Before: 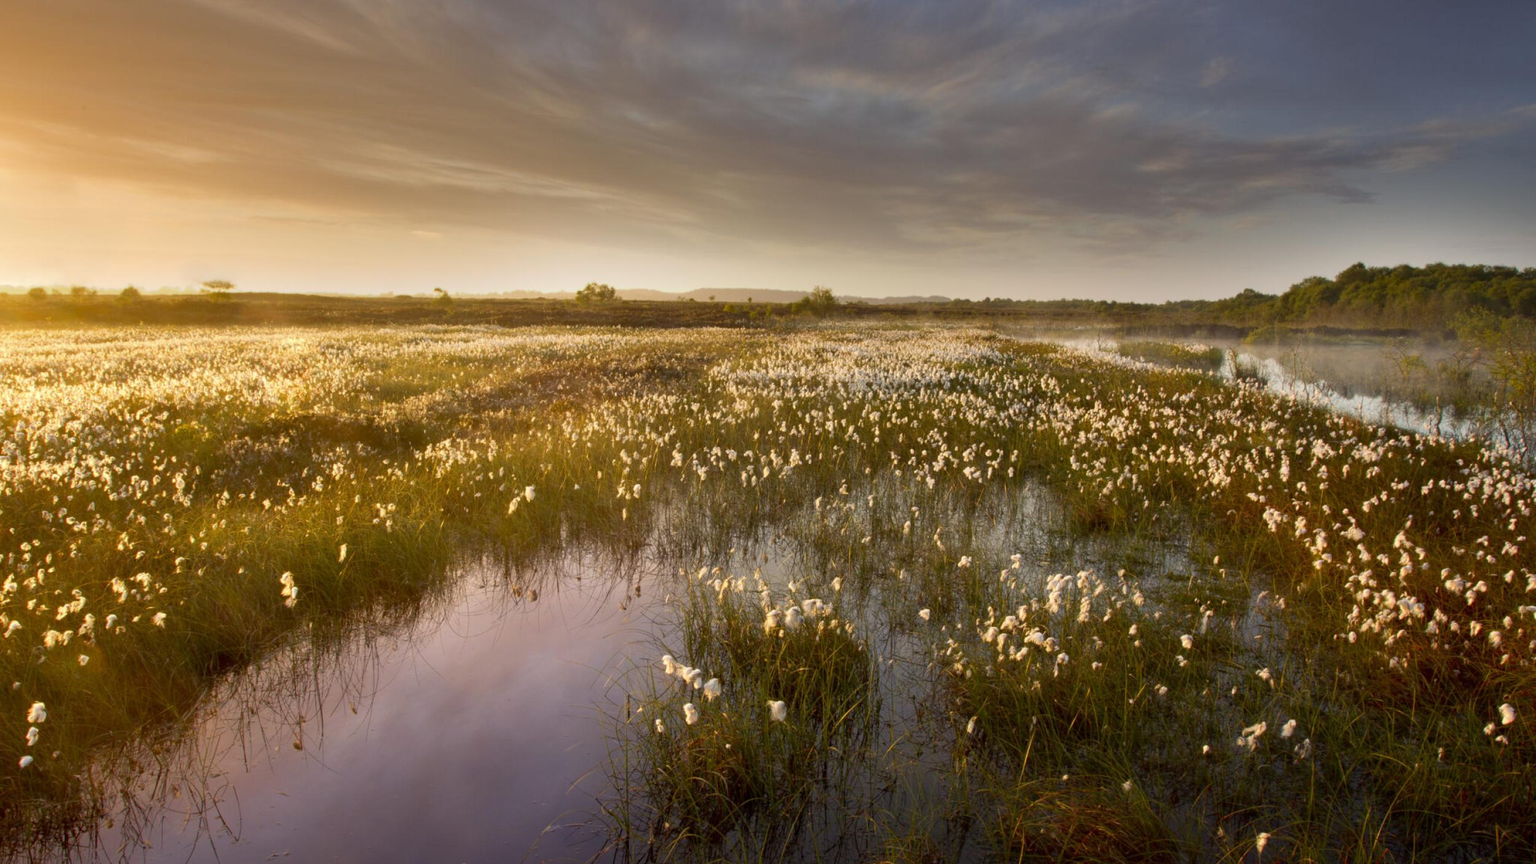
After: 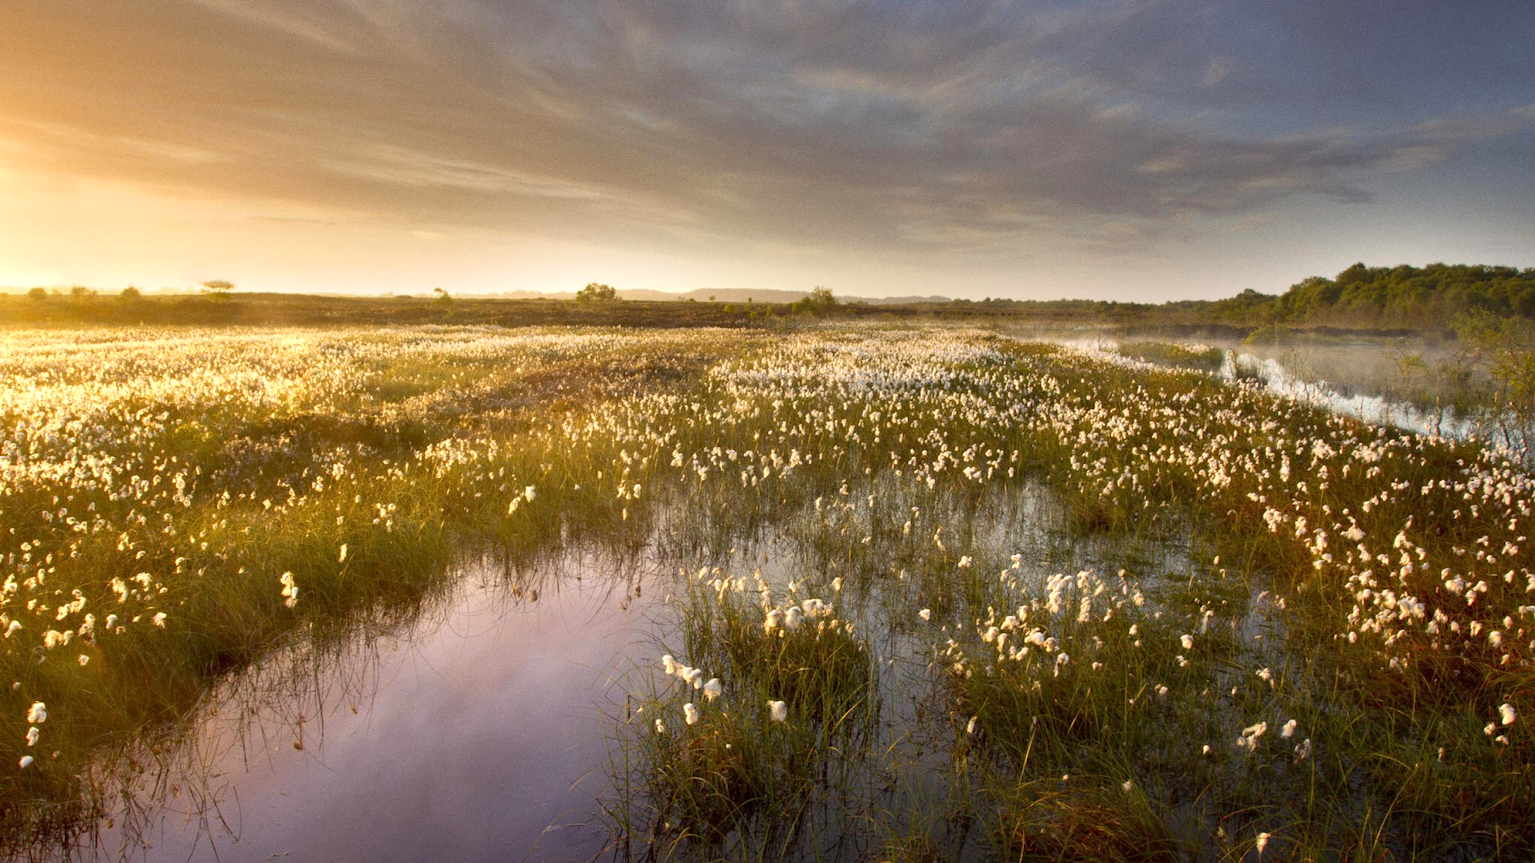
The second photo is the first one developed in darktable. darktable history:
exposure: exposure 0.375 EV, compensate highlight preservation false
grain: coarseness 0.09 ISO
